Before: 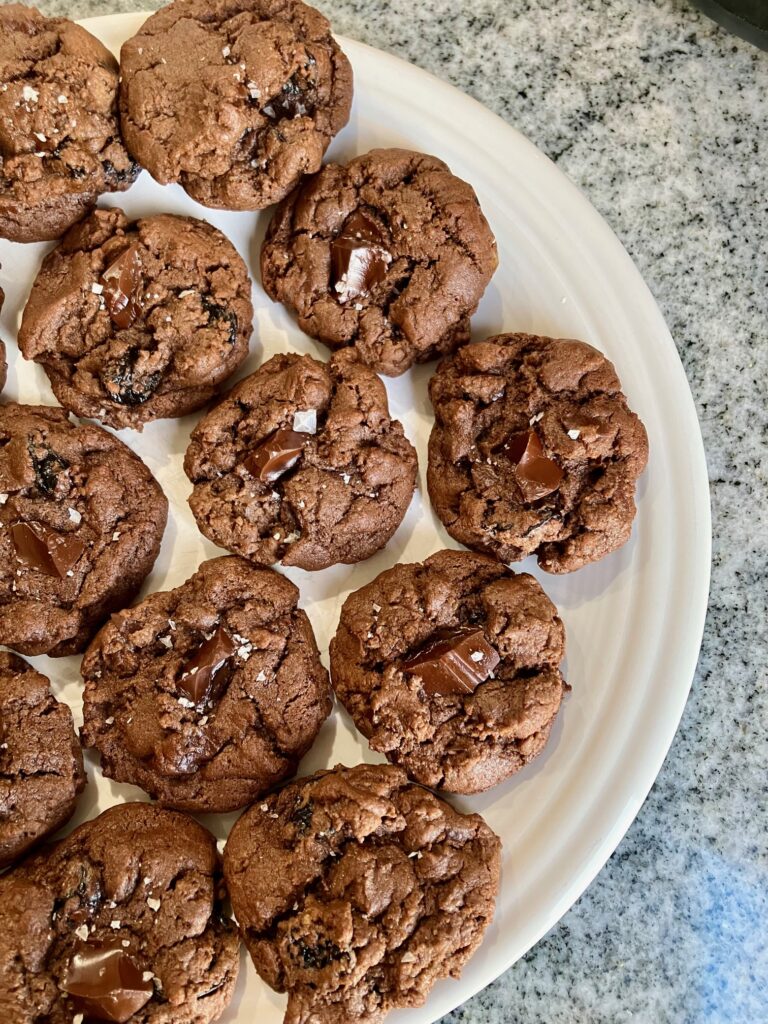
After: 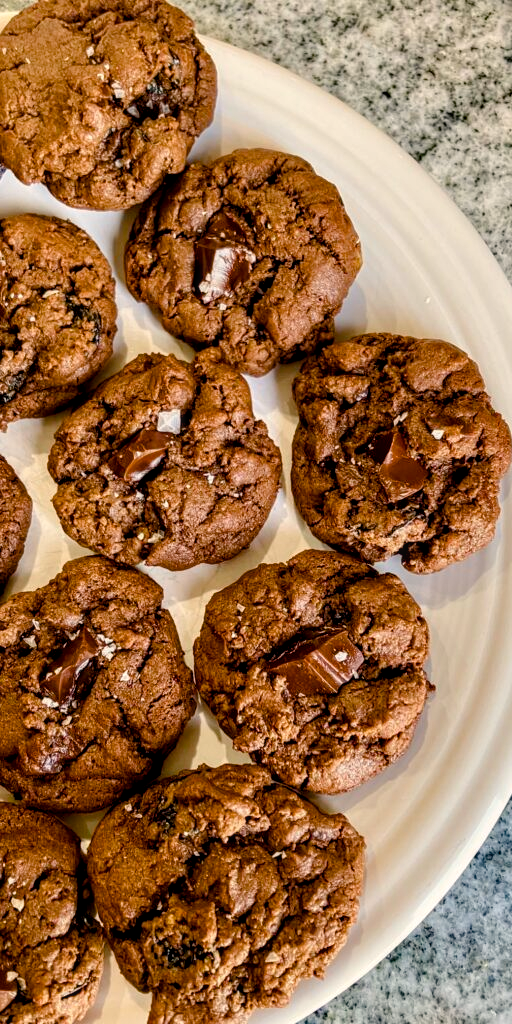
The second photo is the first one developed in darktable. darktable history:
local contrast: on, module defaults
color balance rgb: highlights gain › chroma 2.015%, highlights gain › hue 66.16°, global offset › hue 168.66°, perceptual saturation grading › global saturation 34.53%, perceptual saturation grading › highlights -25.752%, perceptual saturation grading › shadows 49.303%
crop and rotate: left 17.81%, right 15.43%
